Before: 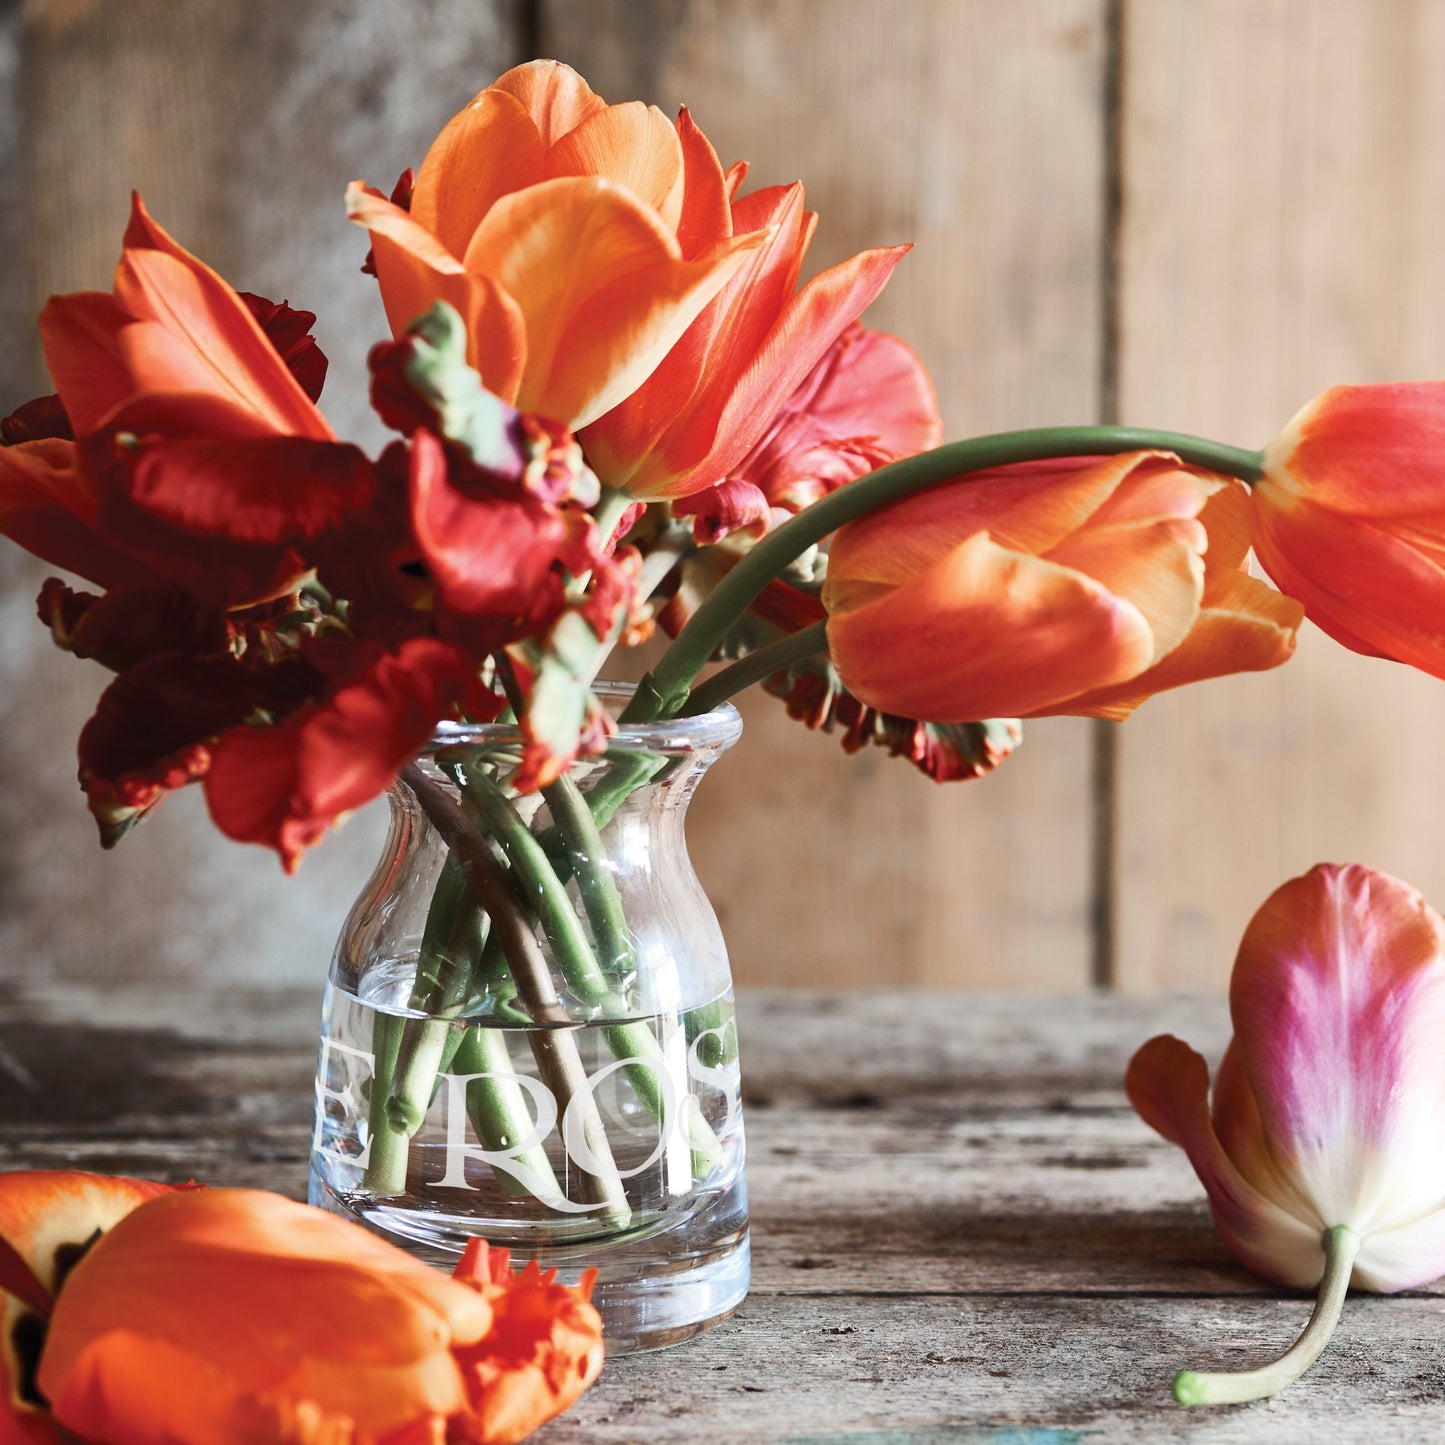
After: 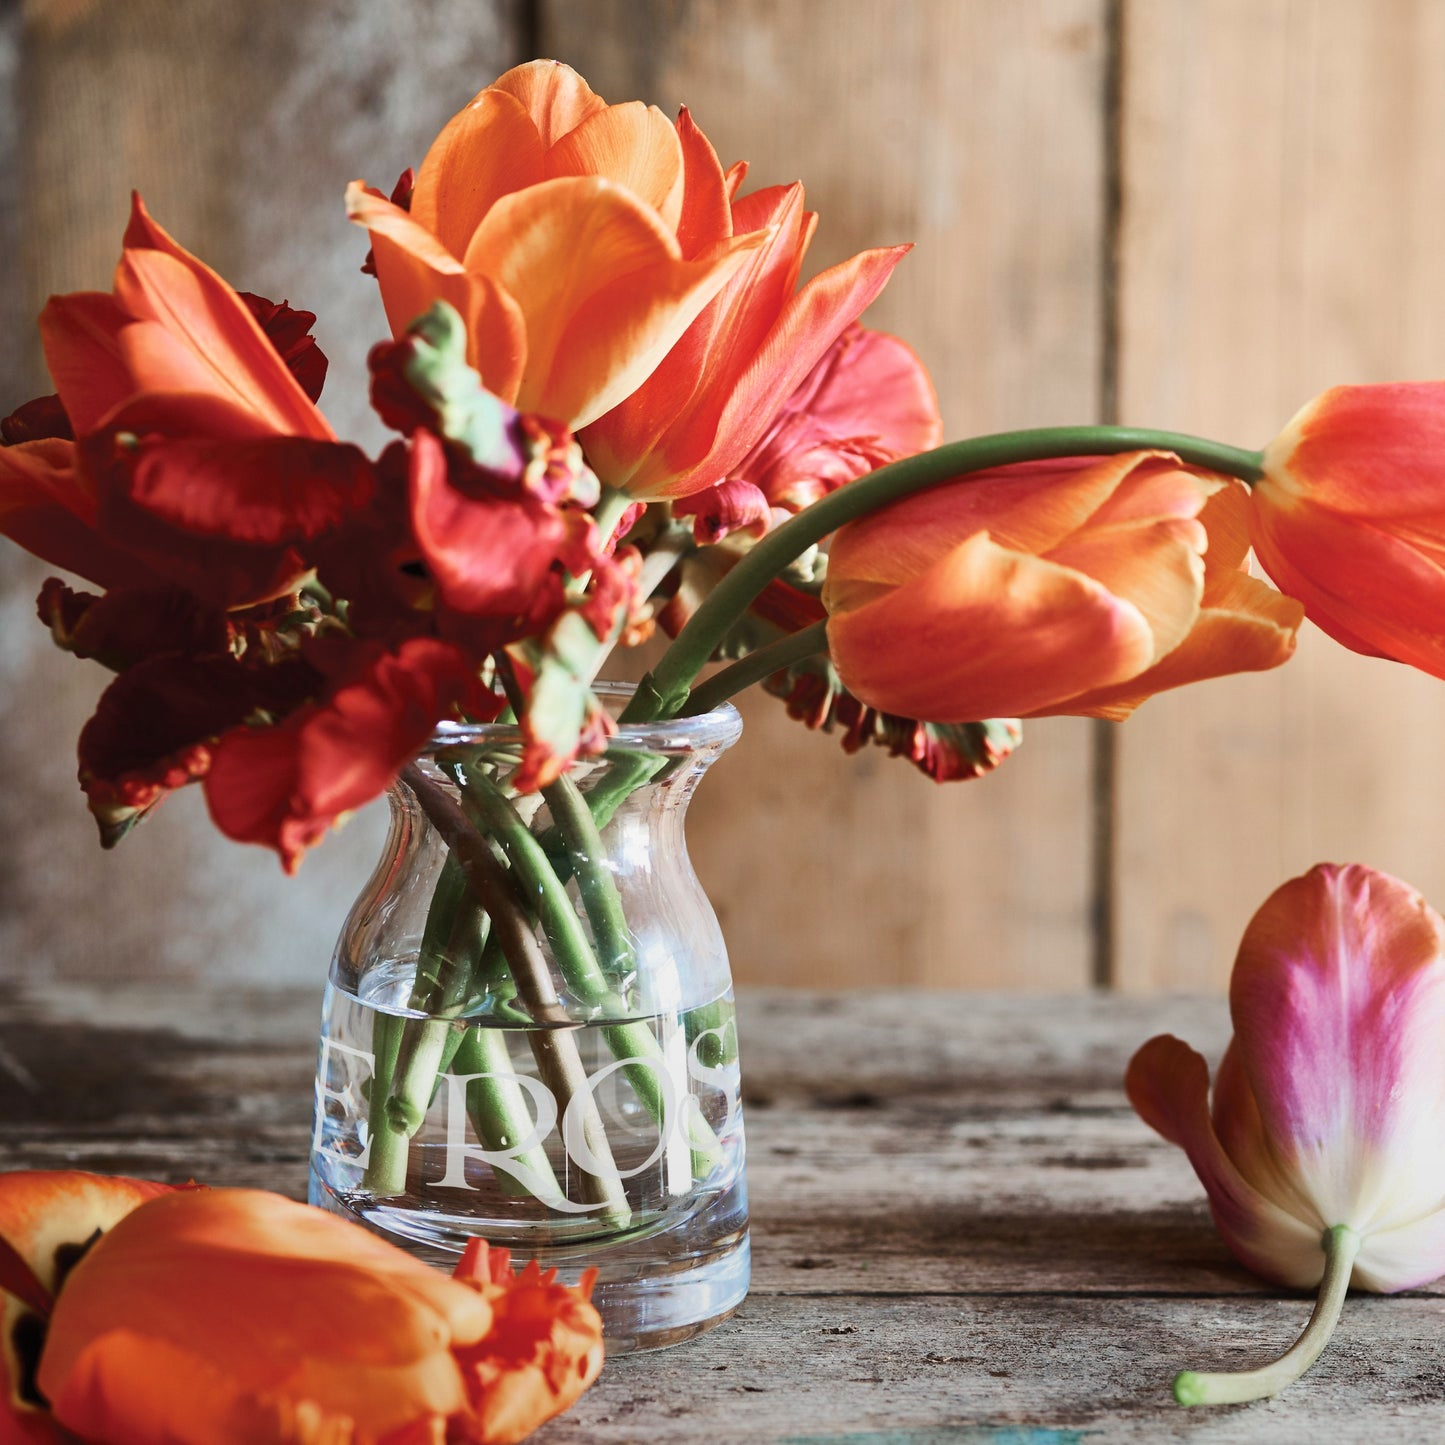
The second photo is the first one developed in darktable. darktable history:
velvia: on, module defaults
graduated density: rotation -180°, offset 24.95
